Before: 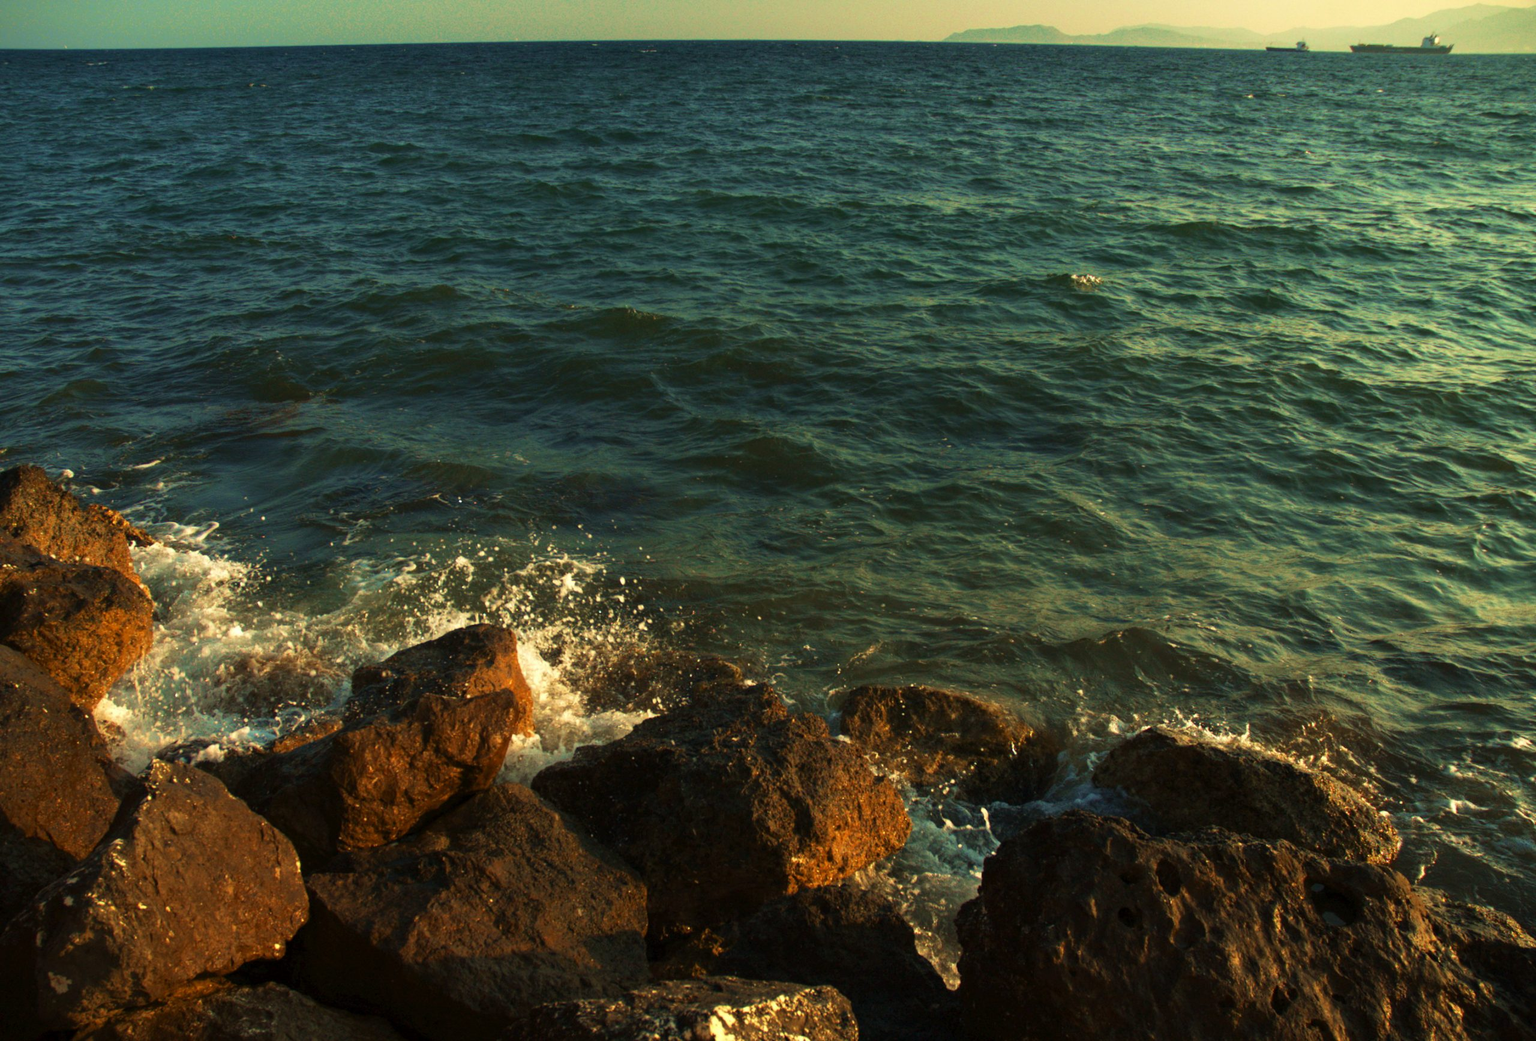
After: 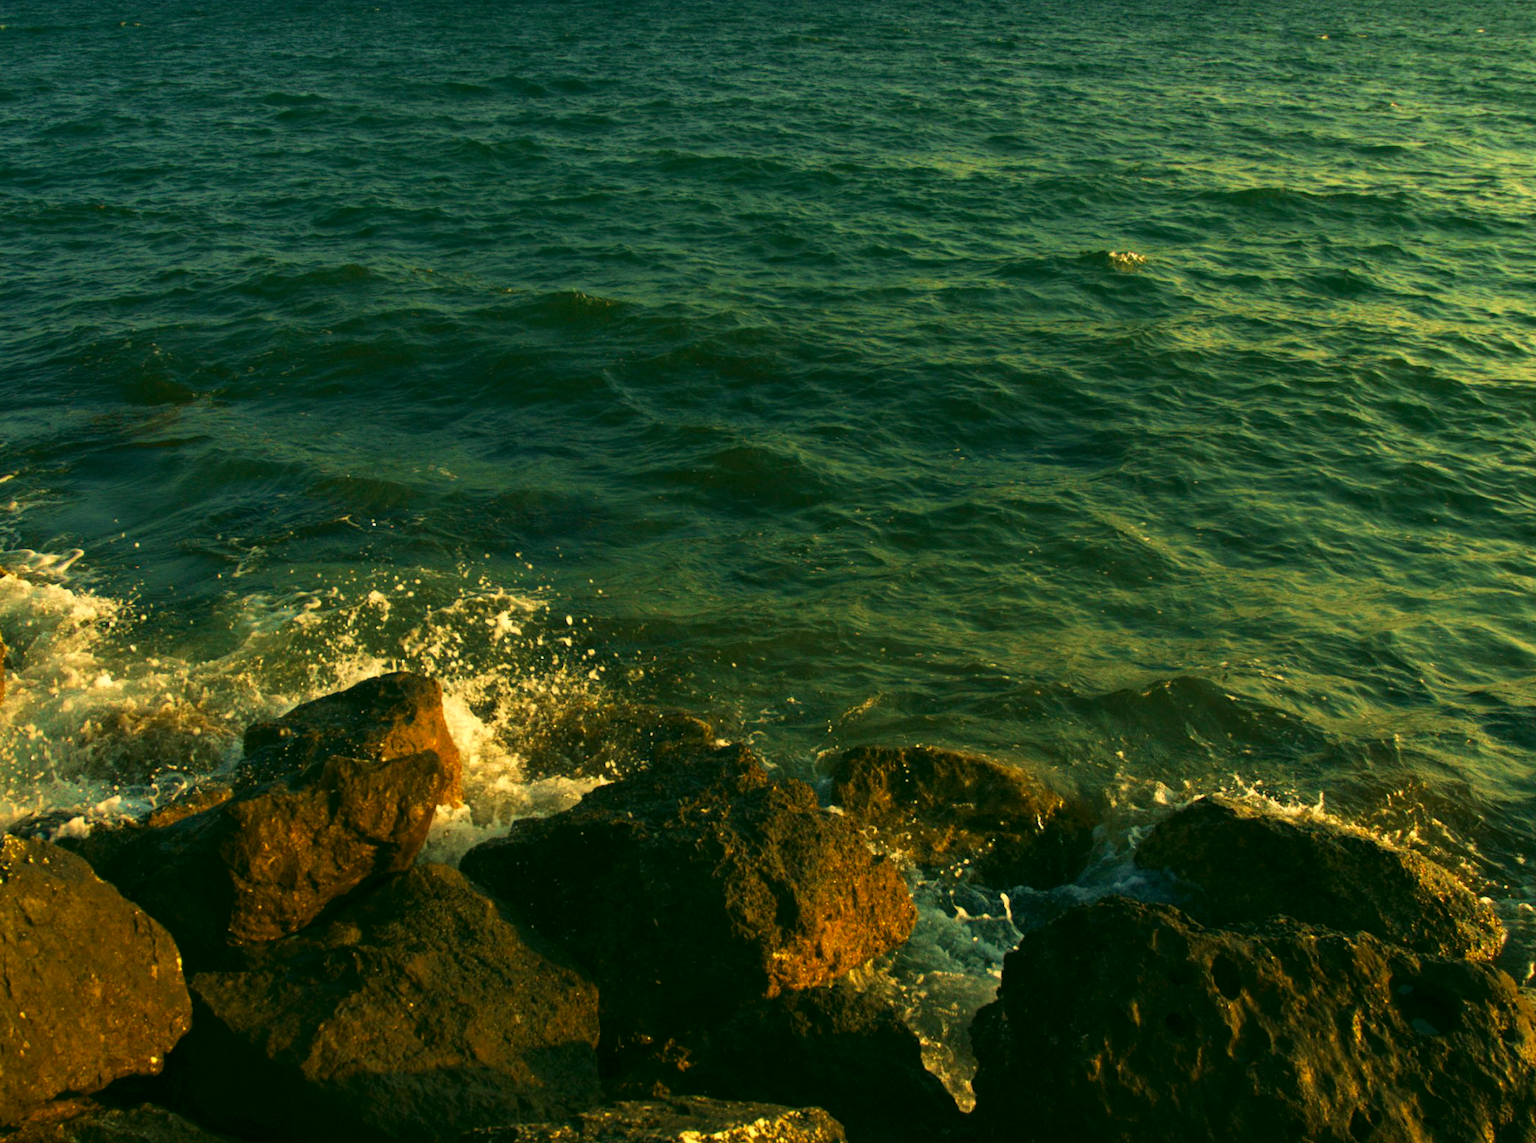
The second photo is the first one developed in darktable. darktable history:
crop: left 9.761%, top 6.336%, right 7.098%, bottom 2.326%
color correction: highlights a* 5.28, highlights b* 23.87, shadows a* -15.73, shadows b* 3.87
